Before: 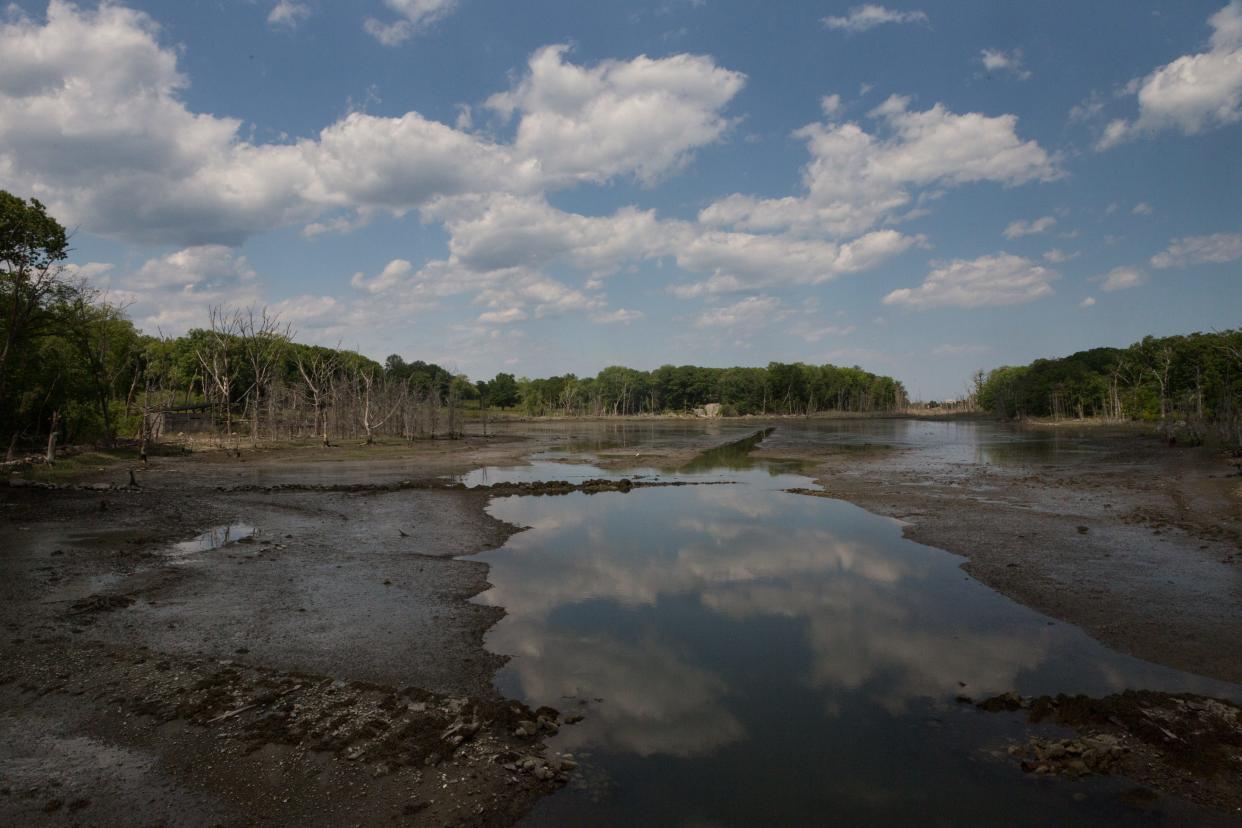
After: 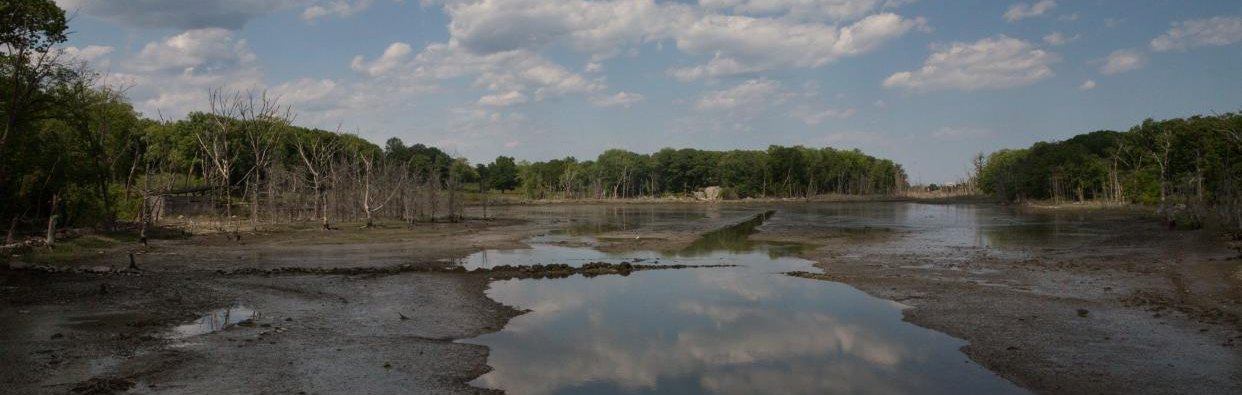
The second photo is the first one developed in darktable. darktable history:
crop and rotate: top 26.289%, bottom 25.942%
exposure: compensate exposure bias true, compensate highlight preservation false
tone equalizer: mask exposure compensation -0.486 EV
